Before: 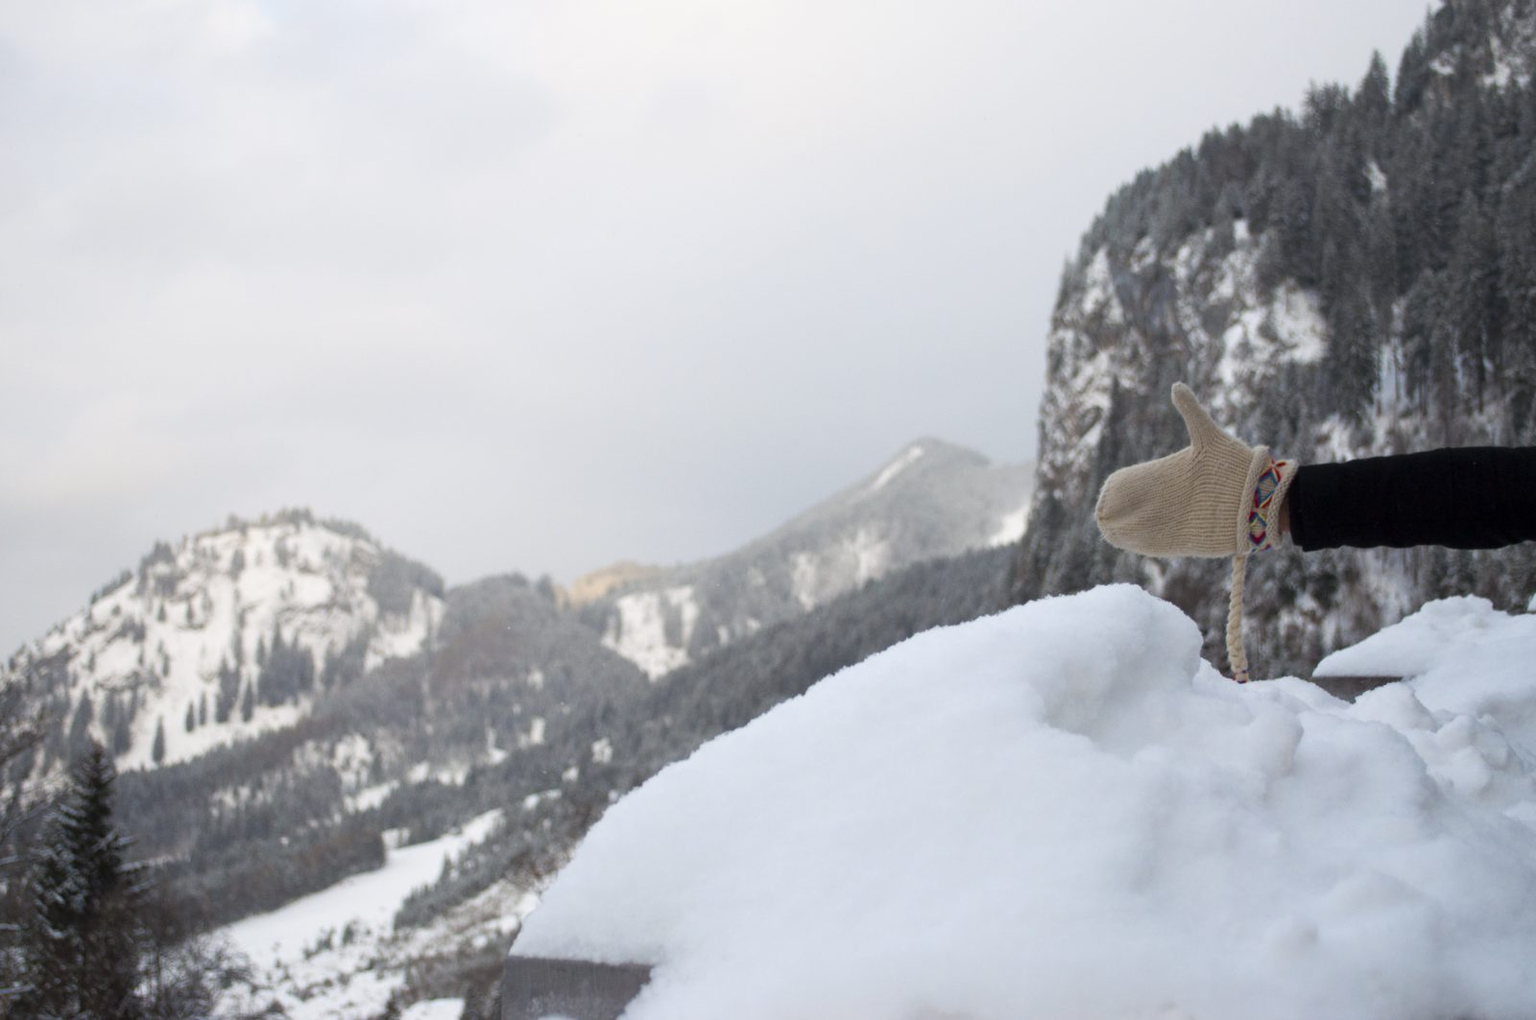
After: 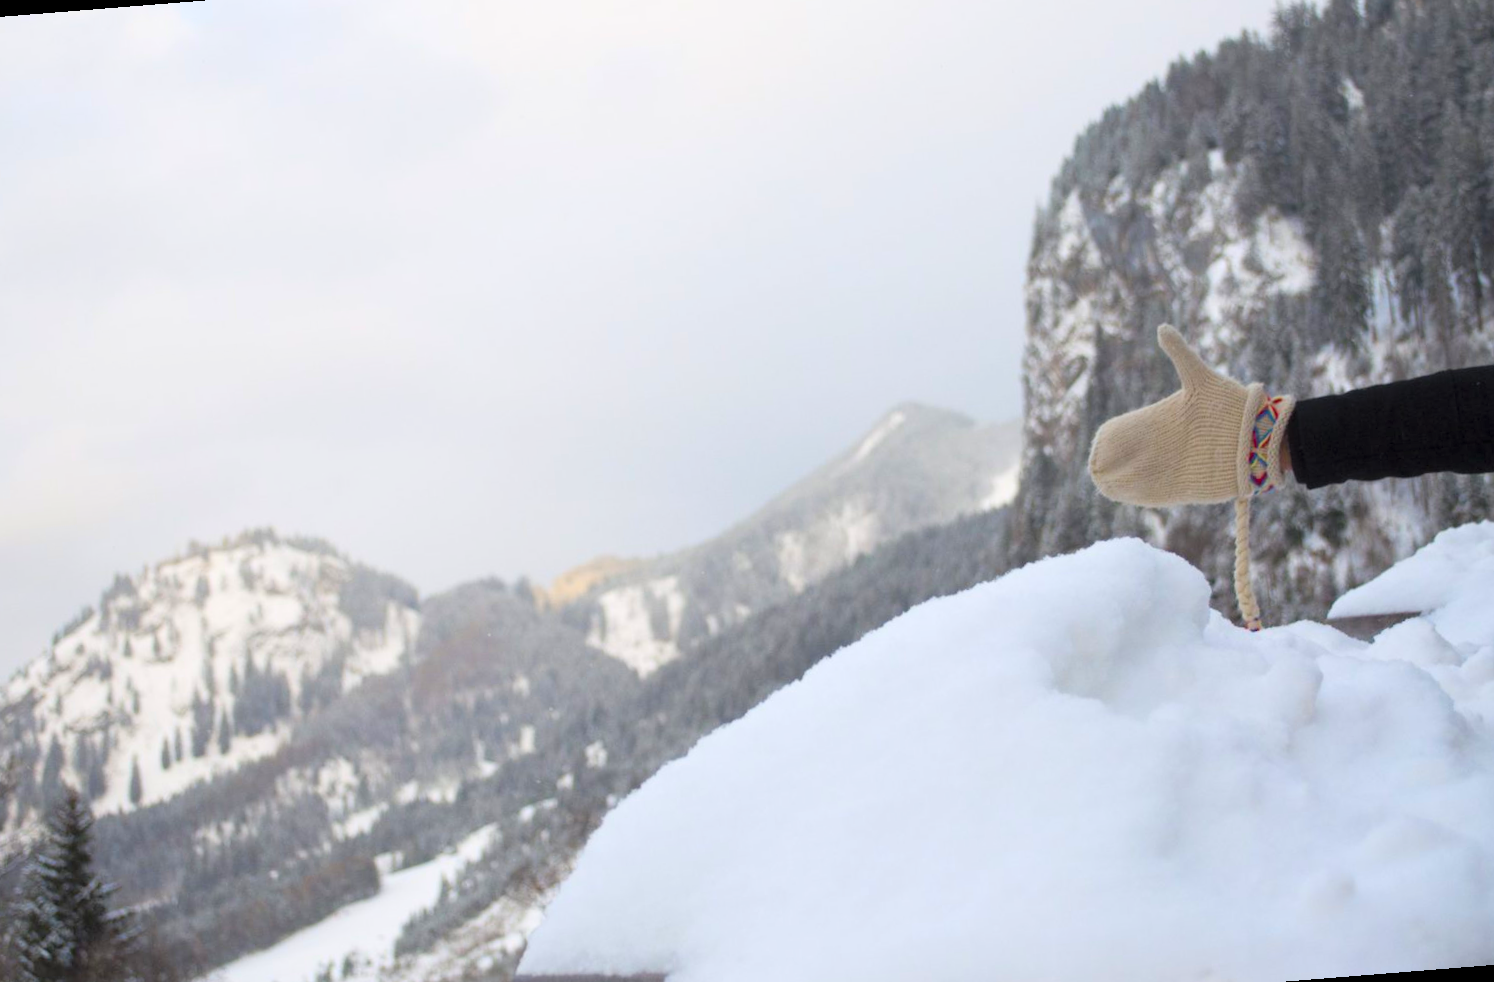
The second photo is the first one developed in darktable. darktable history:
contrast brightness saturation: contrast 0.07, brightness 0.18, saturation 0.4
rotate and perspective: rotation -4.57°, crop left 0.054, crop right 0.944, crop top 0.087, crop bottom 0.914
